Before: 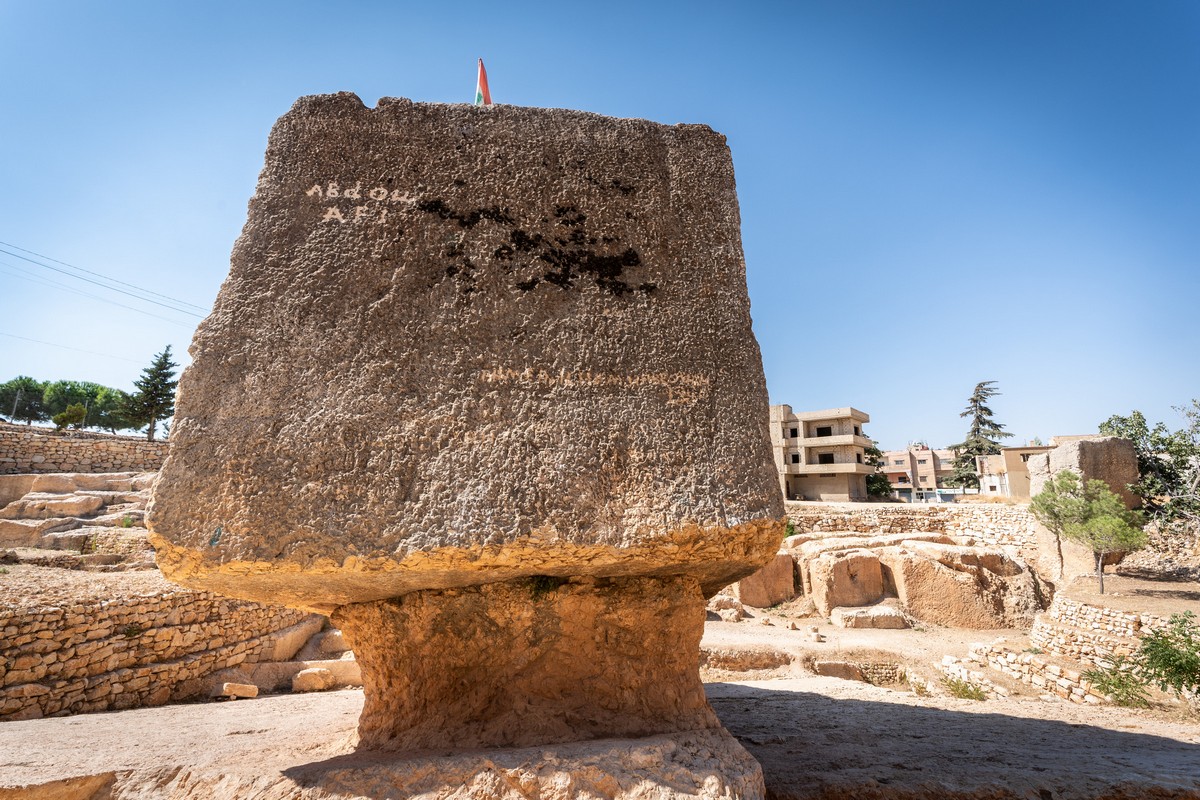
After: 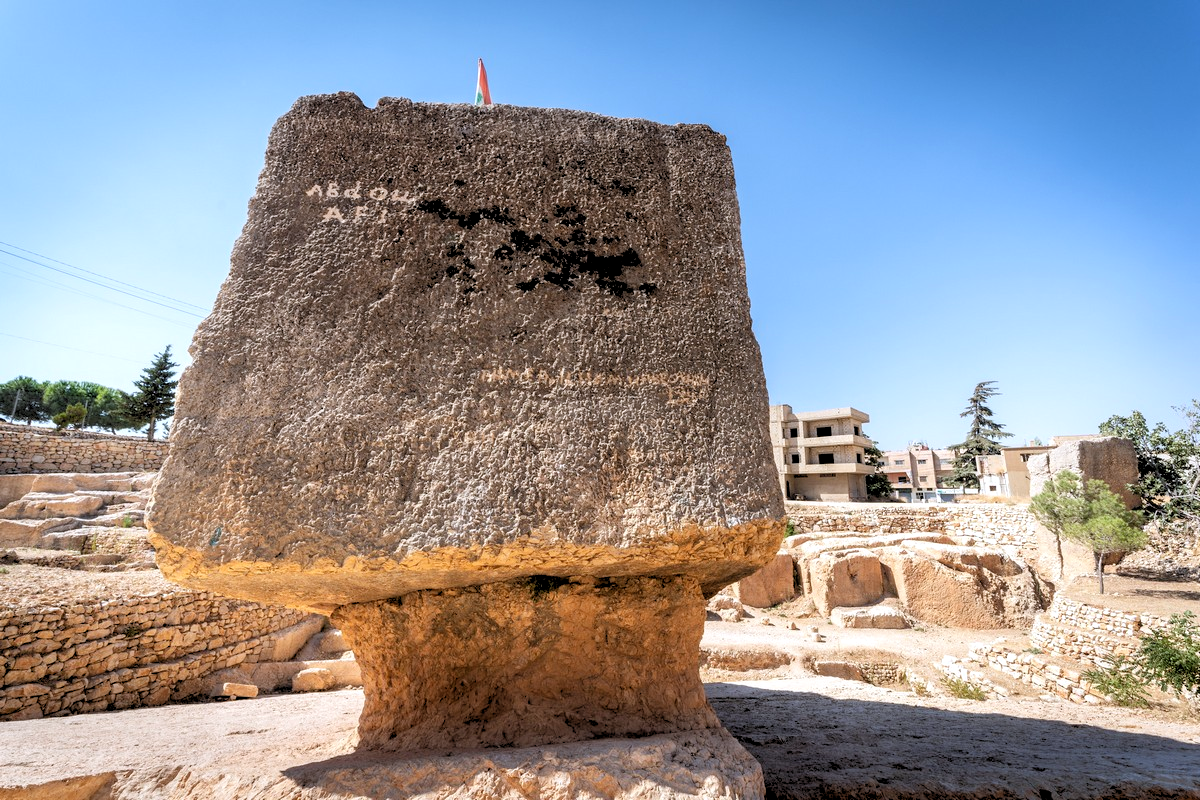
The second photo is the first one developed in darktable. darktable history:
white balance: red 0.974, blue 1.044
rgb levels: levels [[0.013, 0.434, 0.89], [0, 0.5, 1], [0, 0.5, 1]]
levels: levels [0, 0.498, 1]
